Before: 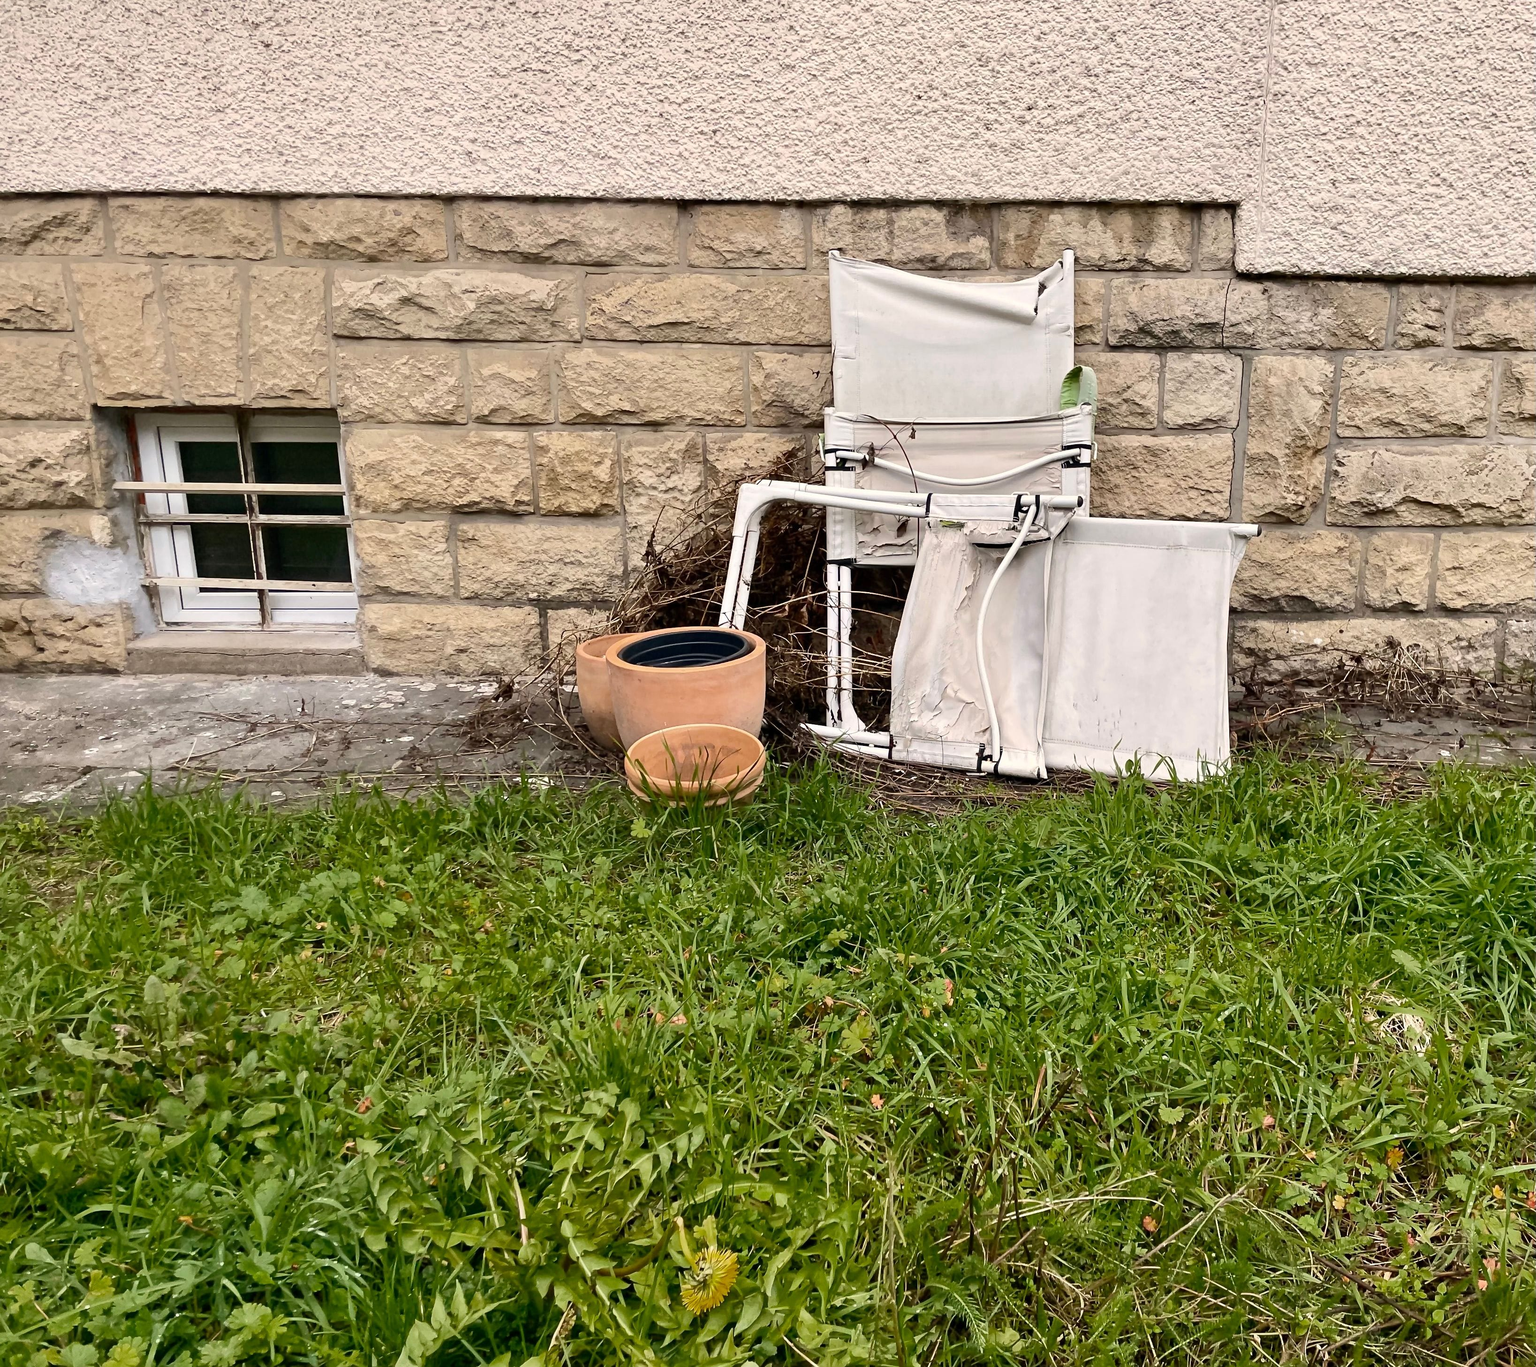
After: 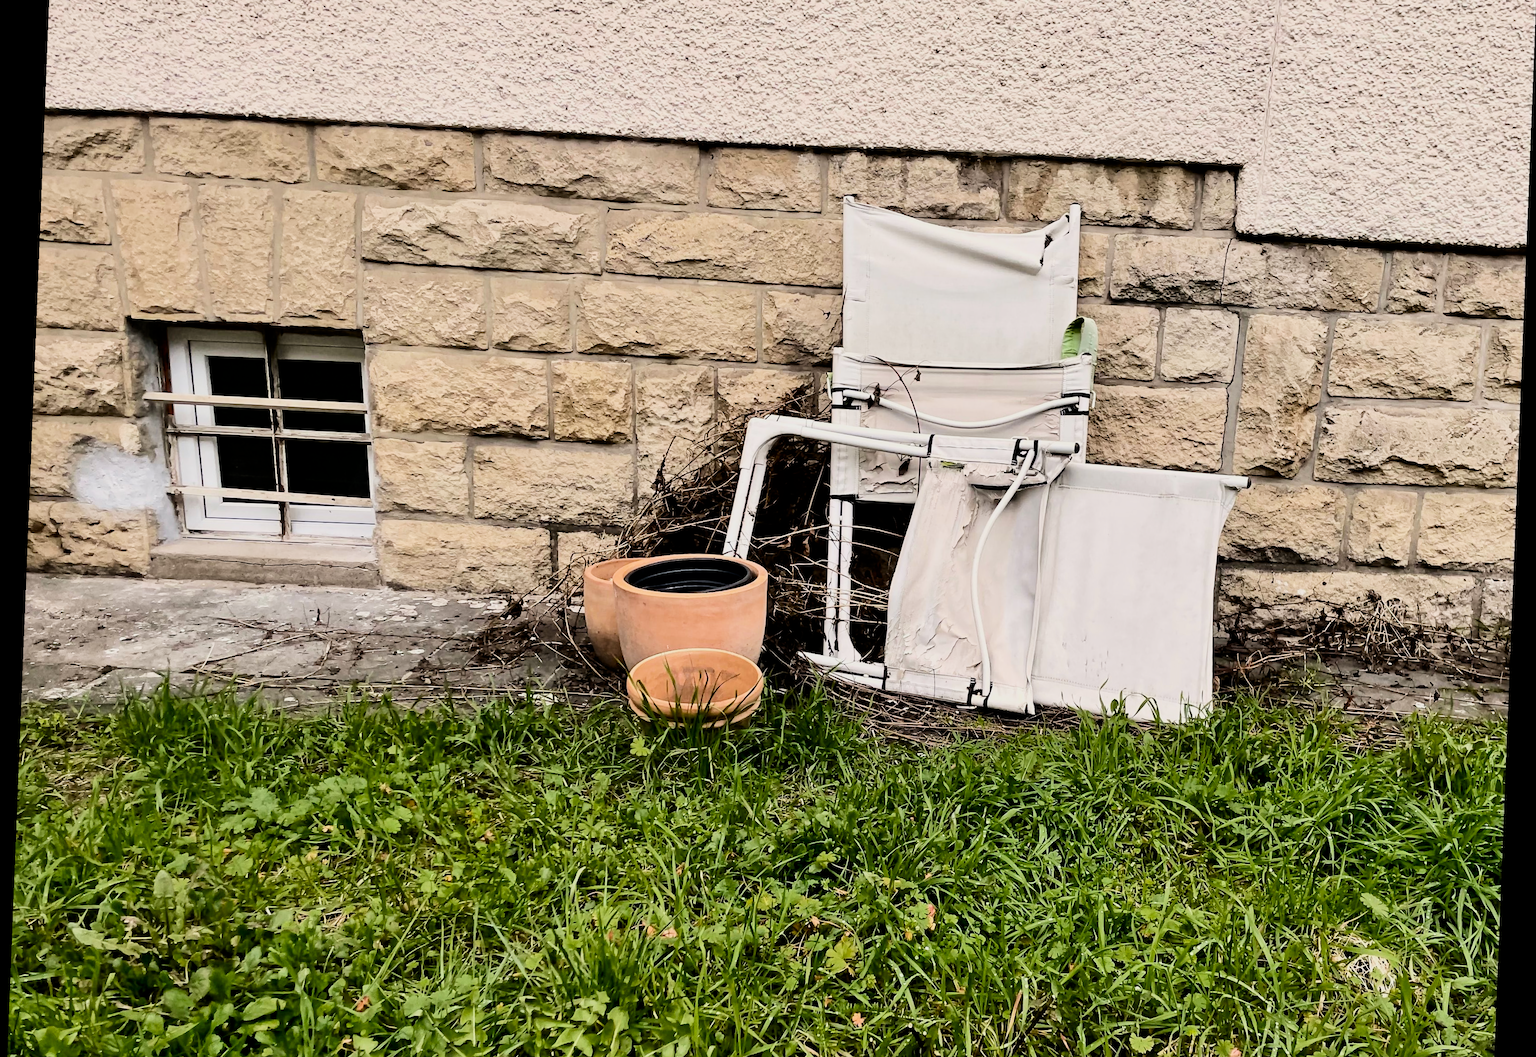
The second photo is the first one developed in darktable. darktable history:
rotate and perspective: rotation 2.27°, automatic cropping off
exposure: exposure 0.02 EV, compensate highlight preservation false
contrast brightness saturation: contrast 0.15, brightness -0.01, saturation 0.1
filmic rgb: black relative exposure -5 EV, hardness 2.88, contrast 1.3
crop: top 5.667%, bottom 17.637%
